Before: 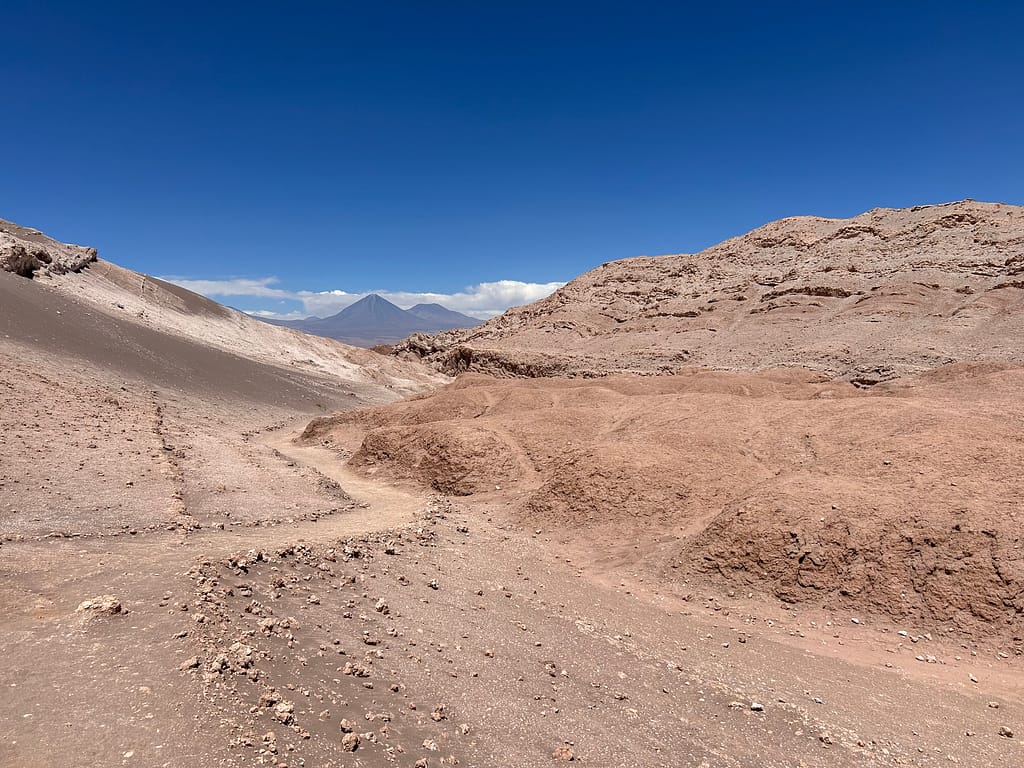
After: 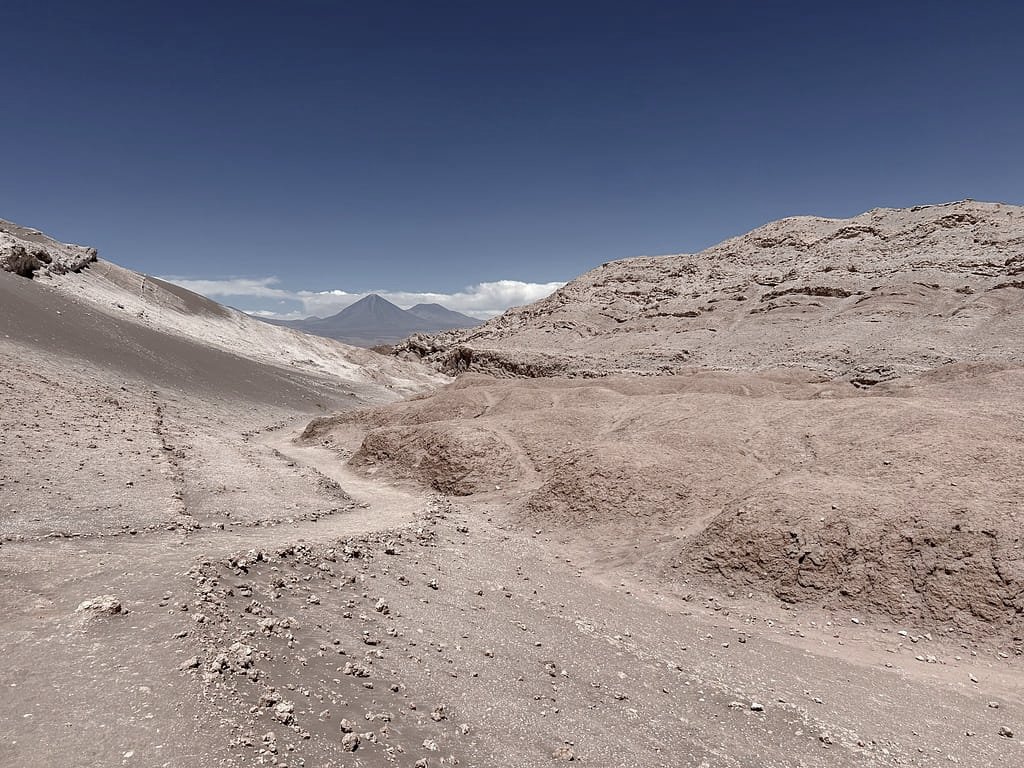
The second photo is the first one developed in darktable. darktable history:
color zones: curves: ch1 [(0, 0.292) (0.001, 0.292) (0.2, 0.264) (0.4, 0.248) (0.6, 0.248) (0.8, 0.264) (0.999, 0.292) (1, 0.292)]
color balance rgb: linear chroma grading › shadows -2.283%, linear chroma grading › highlights -14.728%, linear chroma grading › global chroma -9.66%, linear chroma grading › mid-tones -10.353%, perceptual saturation grading › global saturation 13.718%, perceptual saturation grading › highlights -24.838%, perceptual saturation grading › shadows 29.64%, global vibrance 20%
